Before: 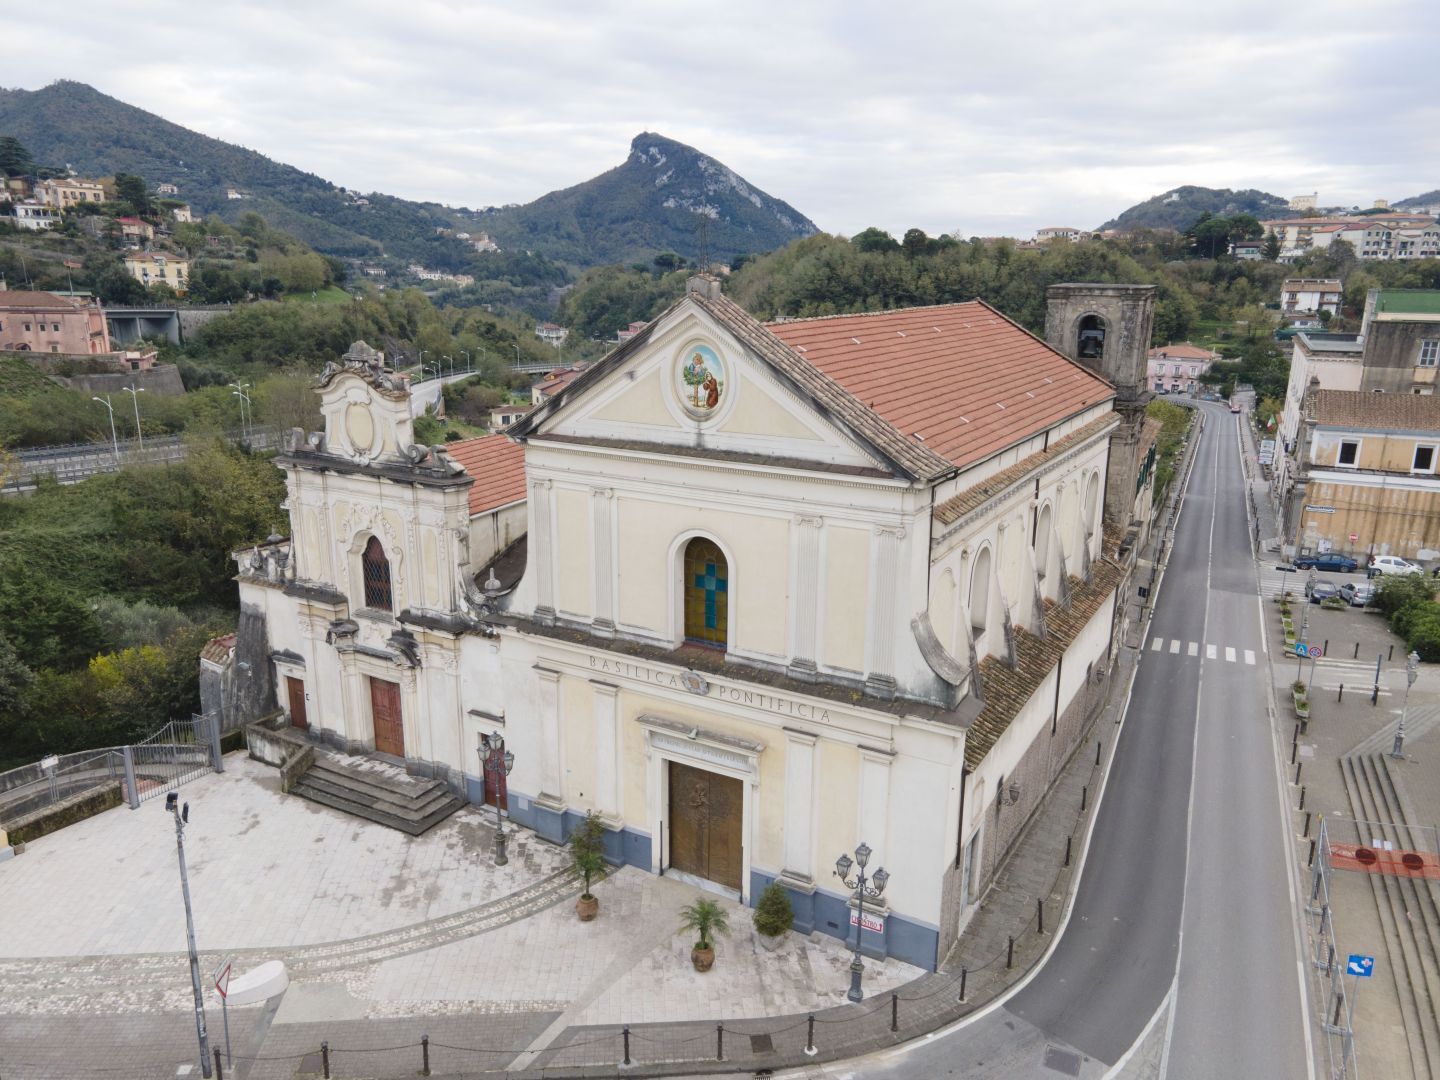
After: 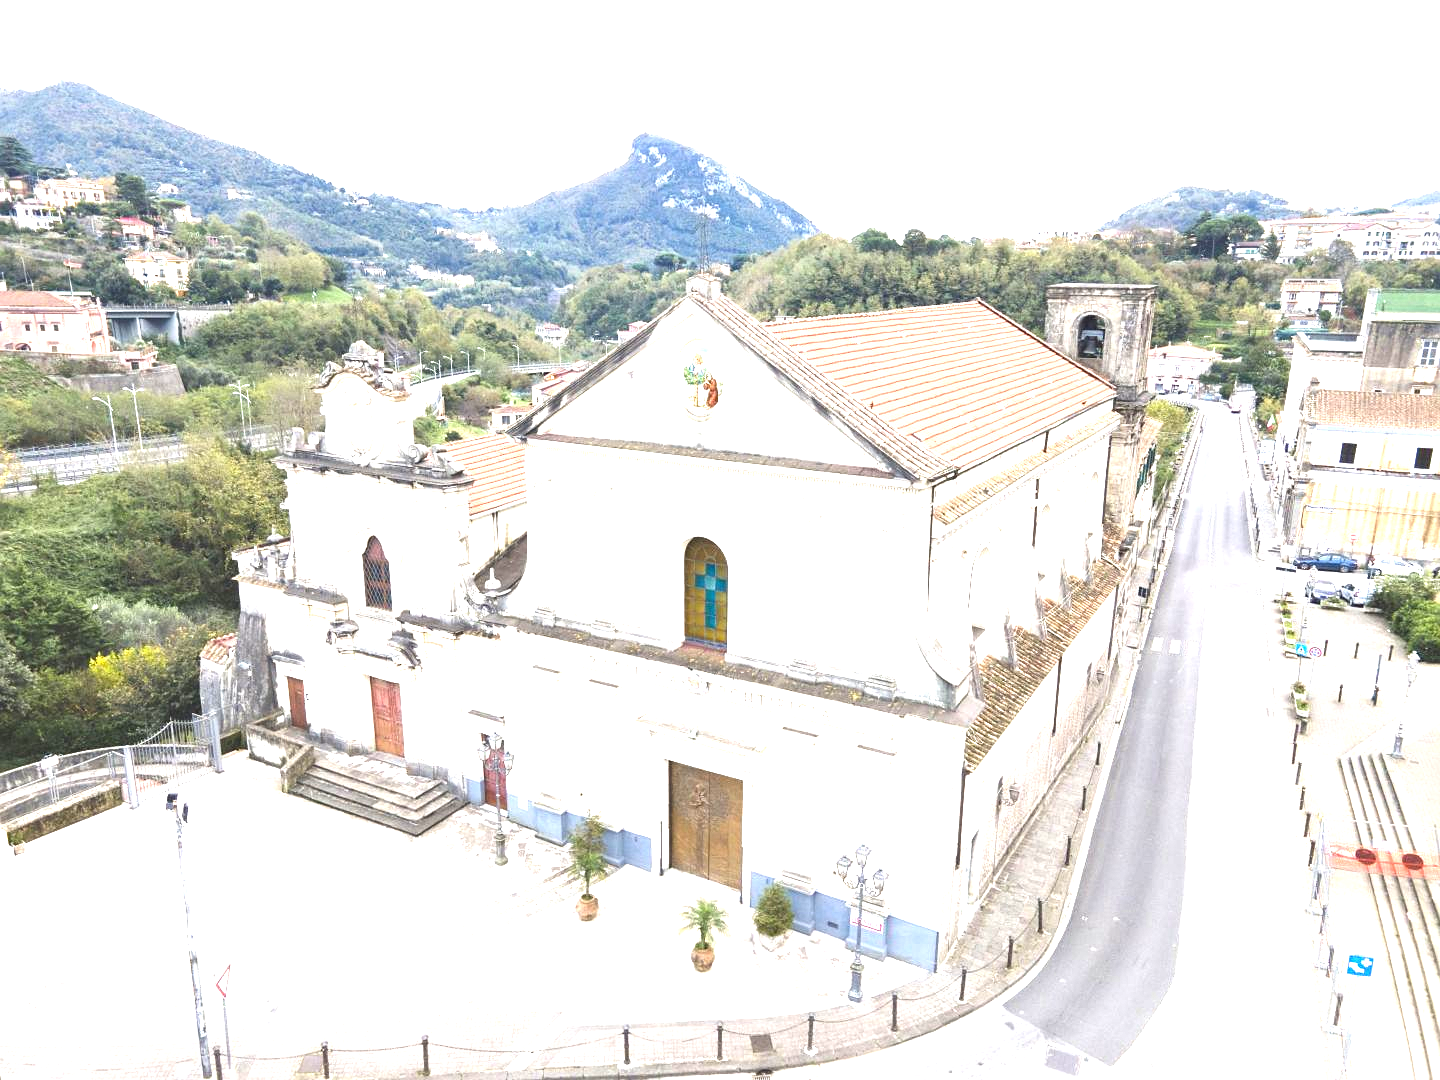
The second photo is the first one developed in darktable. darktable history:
sharpen: radius 1.272, amount 0.305, threshold 0
exposure: black level correction 0, exposure 2.138 EV, compensate exposure bias true, compensate highlight preservation false
